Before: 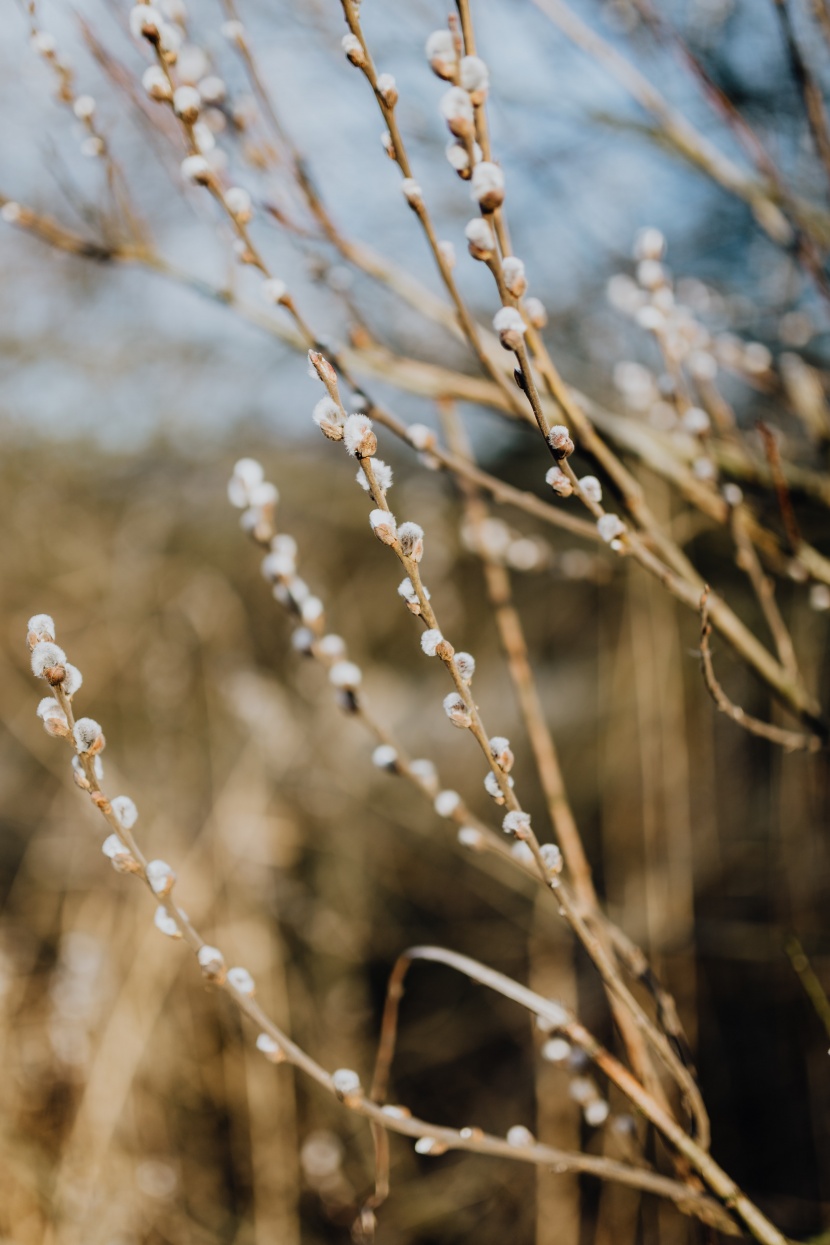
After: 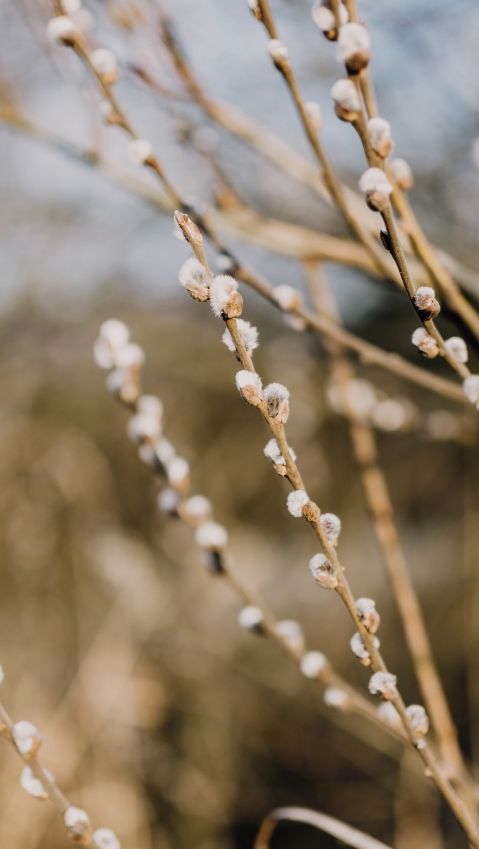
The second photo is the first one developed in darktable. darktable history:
color balance rgb: perceptual saturation grading › global saturation 20%, global vibrance 20%
crop: left 16.202%, top 11.208%, right 26.045%, bottom 20.557%
color correction: highlights a* 5.59, highlights b* 5.24, saturation 0.68
